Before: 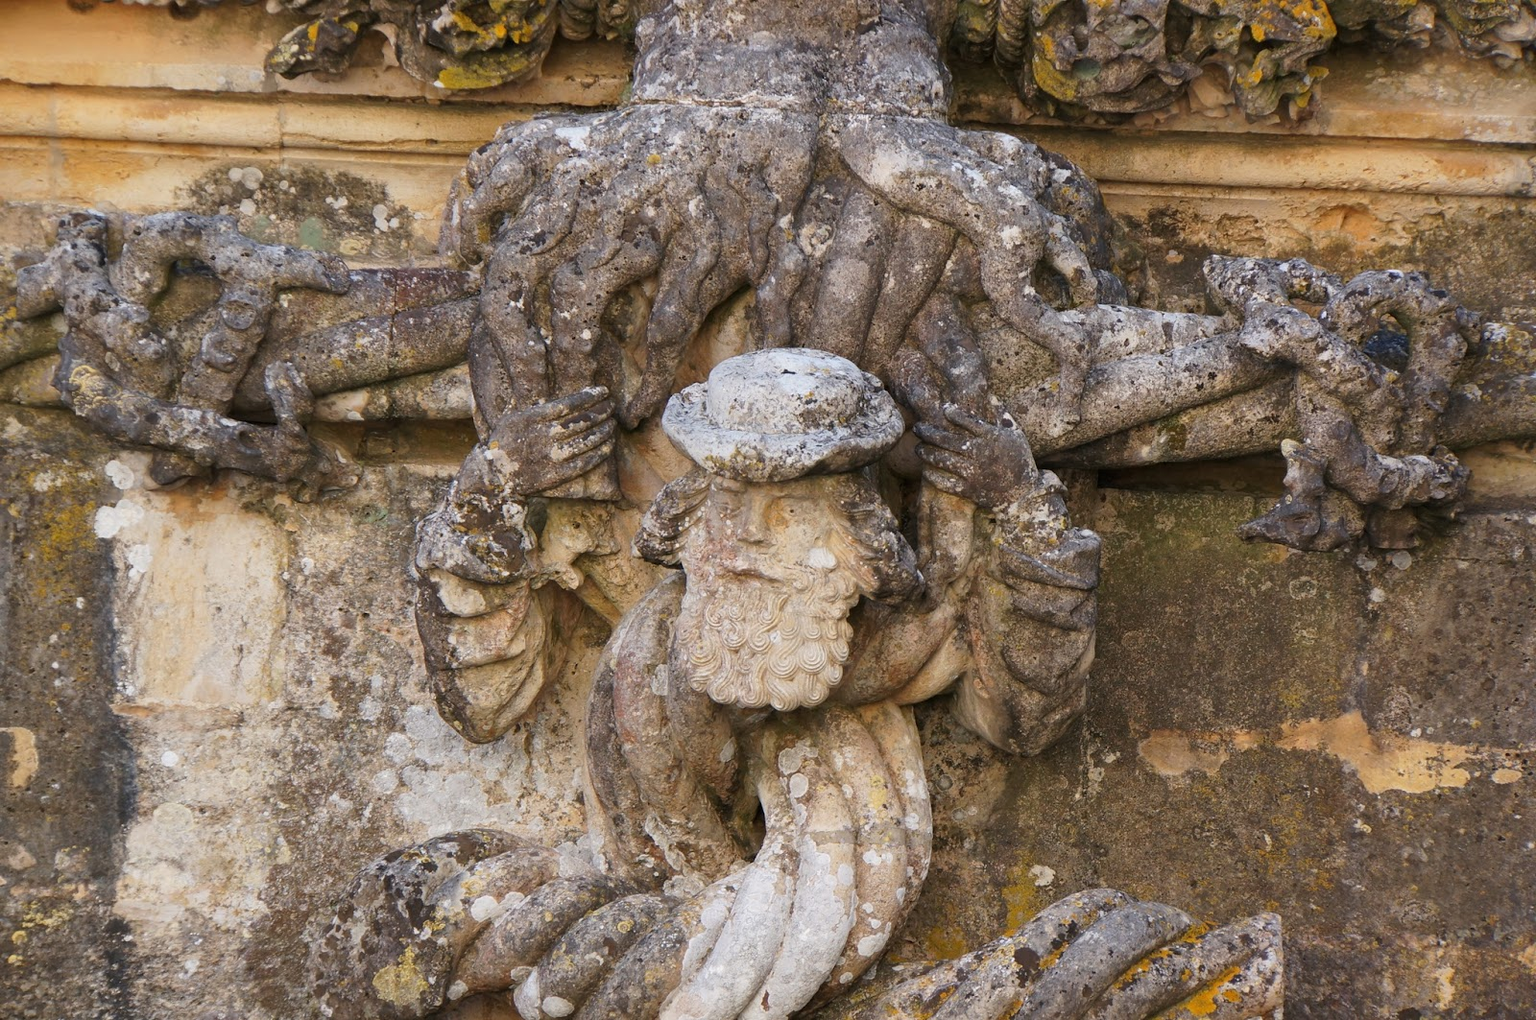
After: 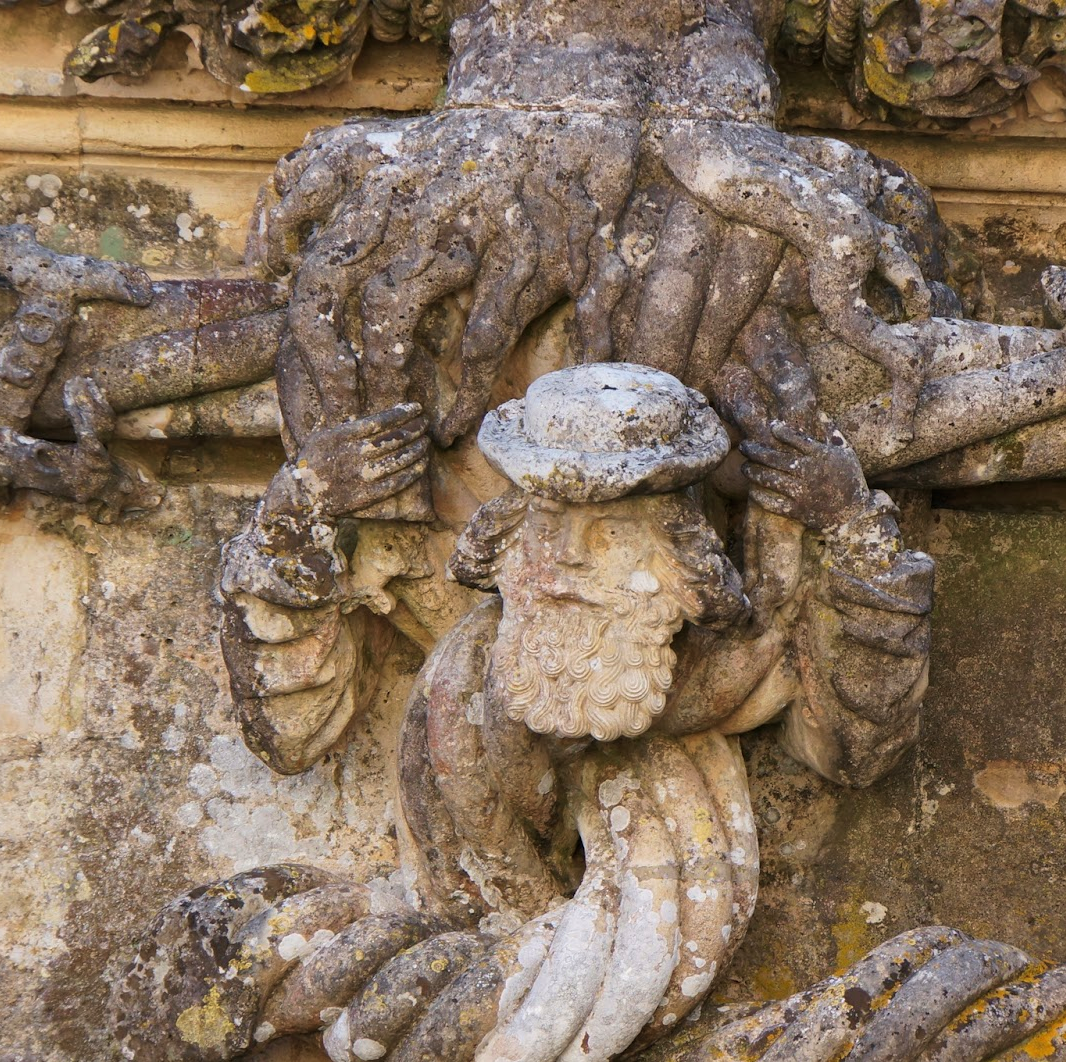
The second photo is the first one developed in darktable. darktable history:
crop and rotate: left 13.342%, right 20.026%
velvia: on, module defaults
